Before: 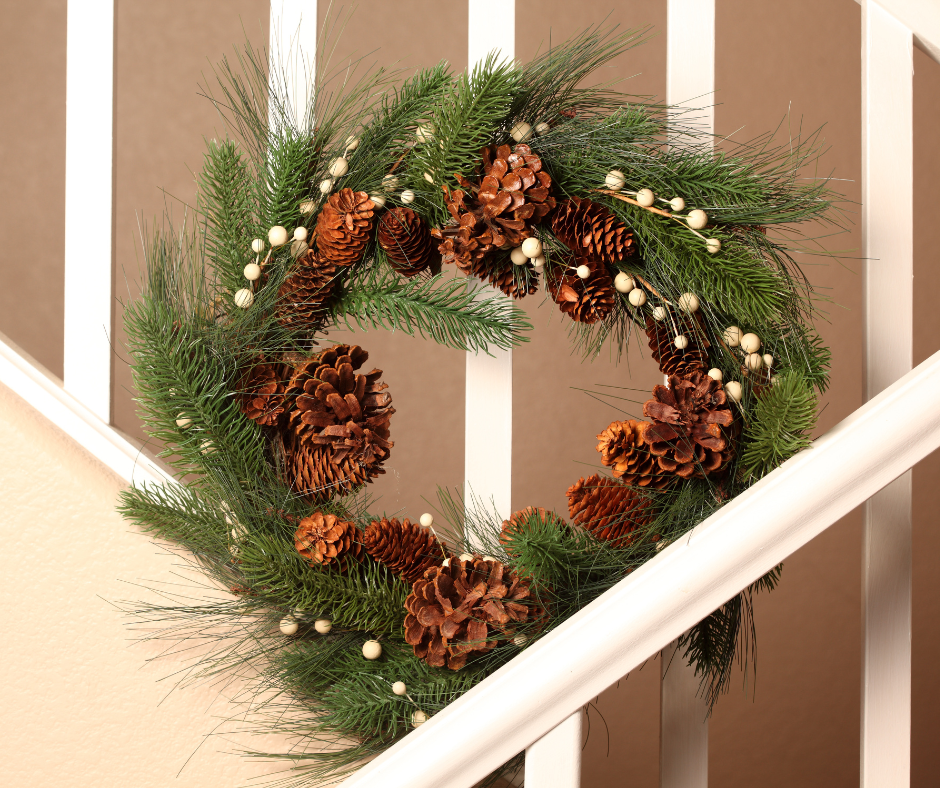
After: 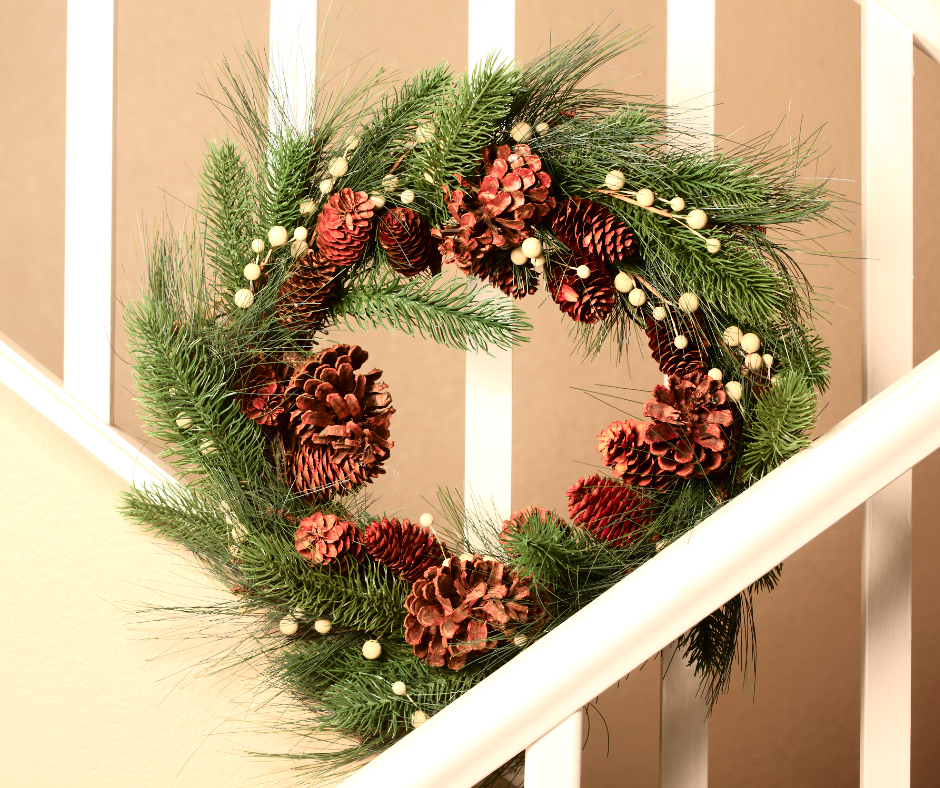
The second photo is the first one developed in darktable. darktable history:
exposure: exposure 0.515 EV, compensate highlight preservation false
tone curve: curves: ch0 [(0, 0.008) (0.081, 0.044) (0.177, 0.123) (0.283, 0.253) (0.416, 0.449) (0.495, 0.524) (0.661, 0.756) (0.796, 0.859) (1, 0.951)]; ch1 [(0, 0) (0.161, 0.092) (0.35, 0.33) (0.392, 0.392) (0.427, 0.426) (0.479, 0.472) (0.505, 0.5) (0.521, 0.524) (0.567, 0.556) (0.583, 0.588) (0.625, 0.627) (0.678, 0.733) (1, 1)]; ch2 [(0, 0) (0.346, 0.362) (0.404, 0.427) (0.502, 0.499) (0.531, 0.523) (0.544, 0.561) (0.58, 0.59) (0.629, 0.642) (0.717, 0.678) (1, 1)], color space Lab, independent channels, preserve colors none
